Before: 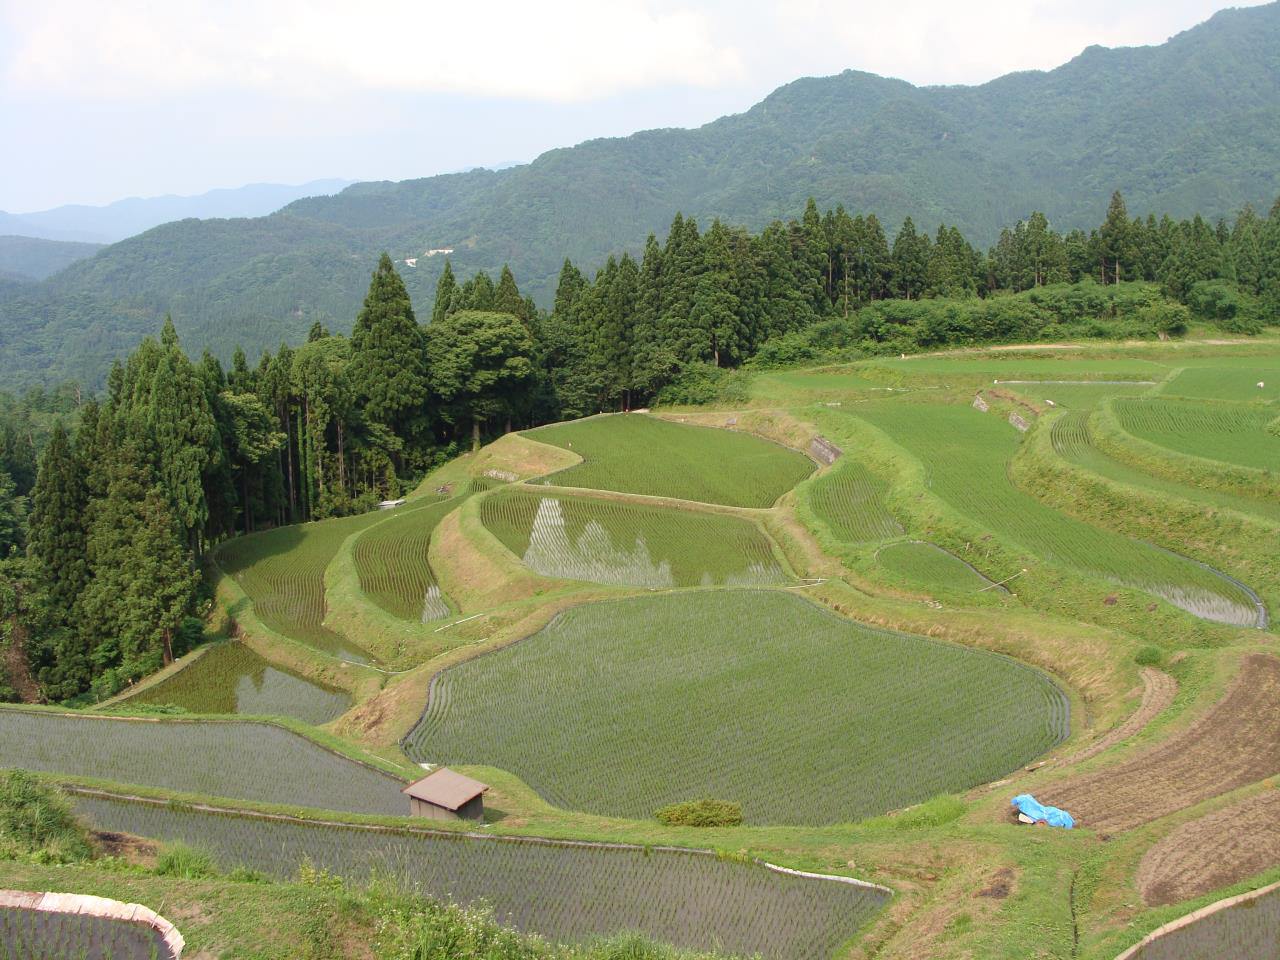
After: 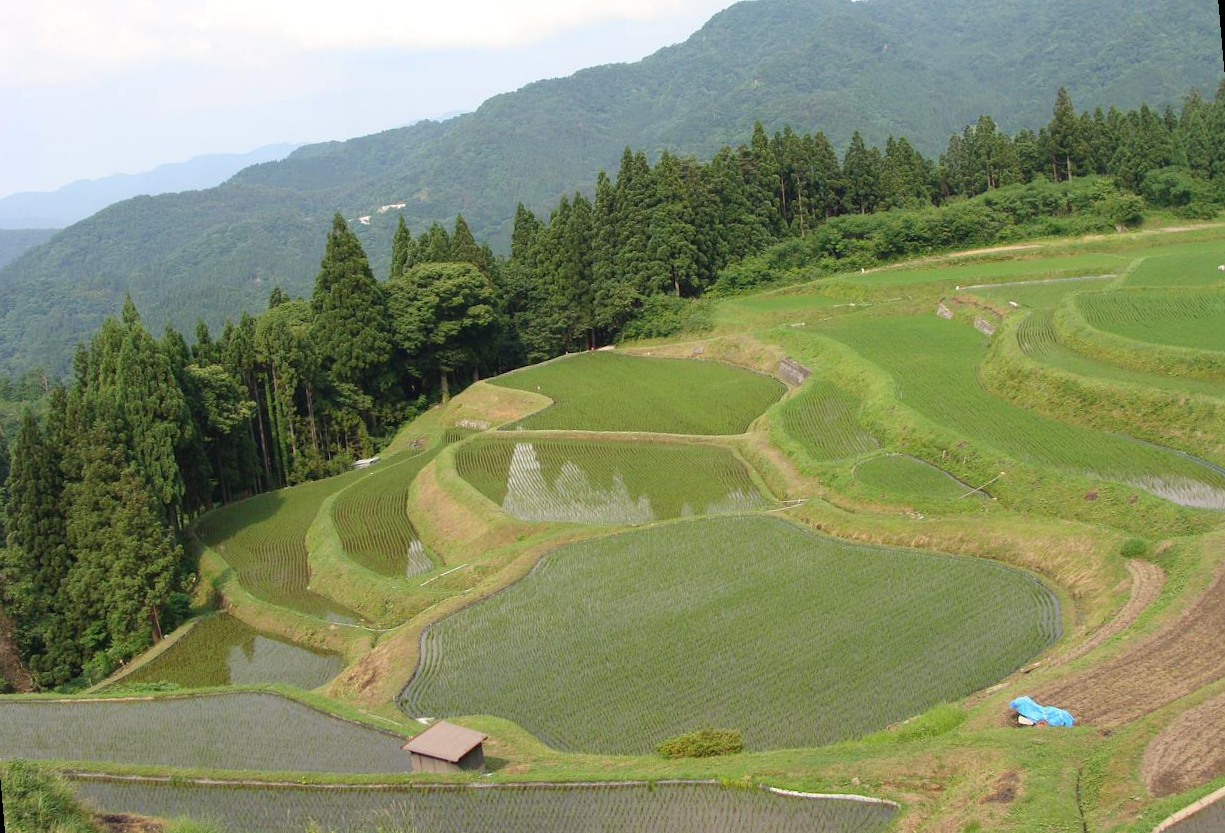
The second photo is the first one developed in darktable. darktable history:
vibrance: on, module defaults
rotate and perspective: rotation -5°, crop left 0.05, crop right 0.952, crop top 0.11, crop bottom 0.89
